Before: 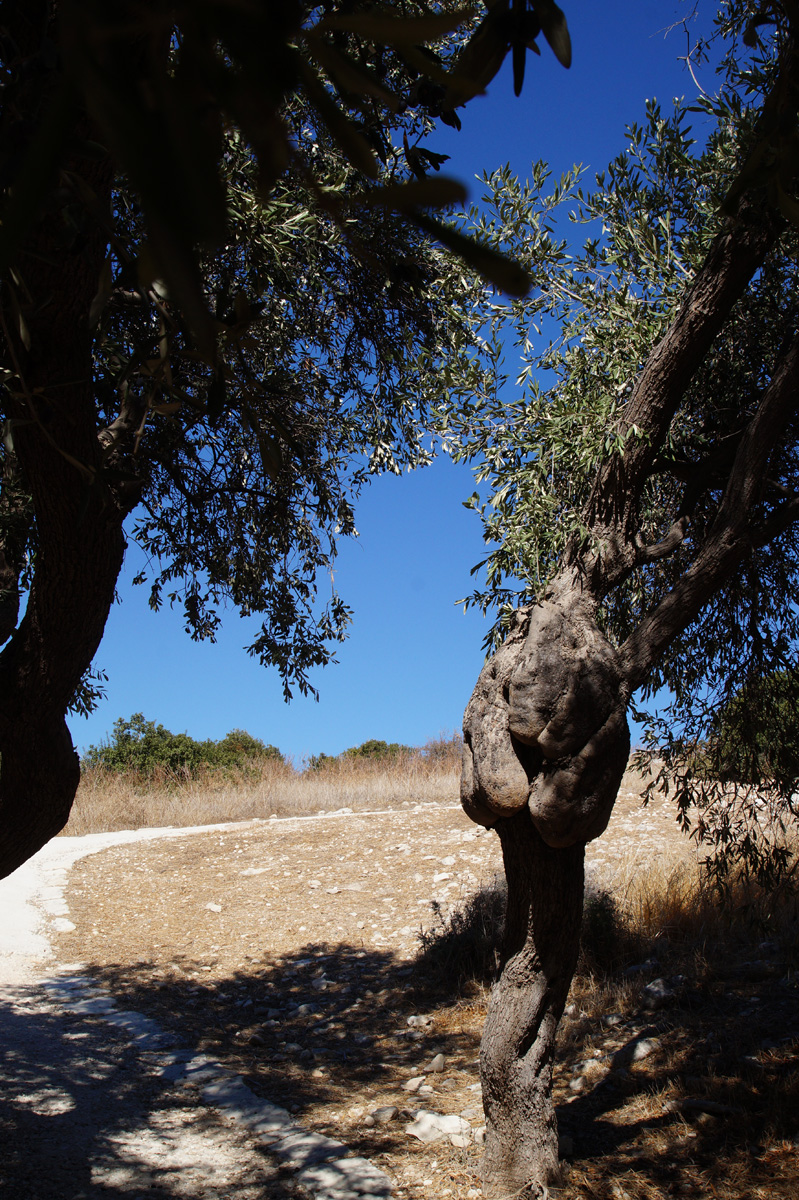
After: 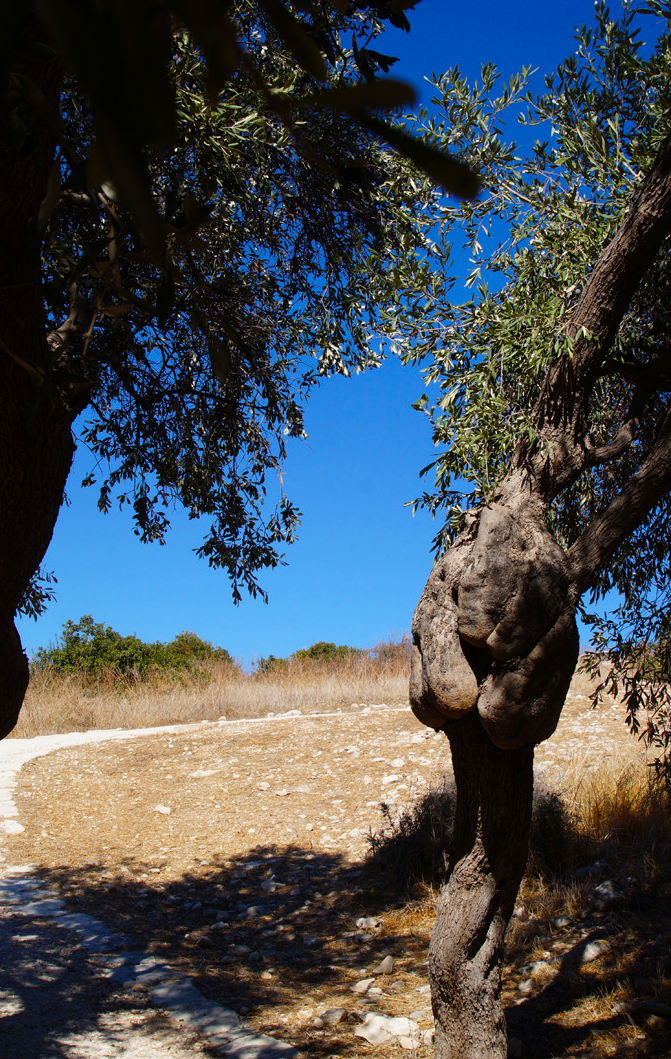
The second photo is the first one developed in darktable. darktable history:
color balance rgb: perceptual saturation grading › global saturation 30%, global vibrance 10%
crop: left 6.446%, top 8.188%, right 9.538%, bottom 3.548%
